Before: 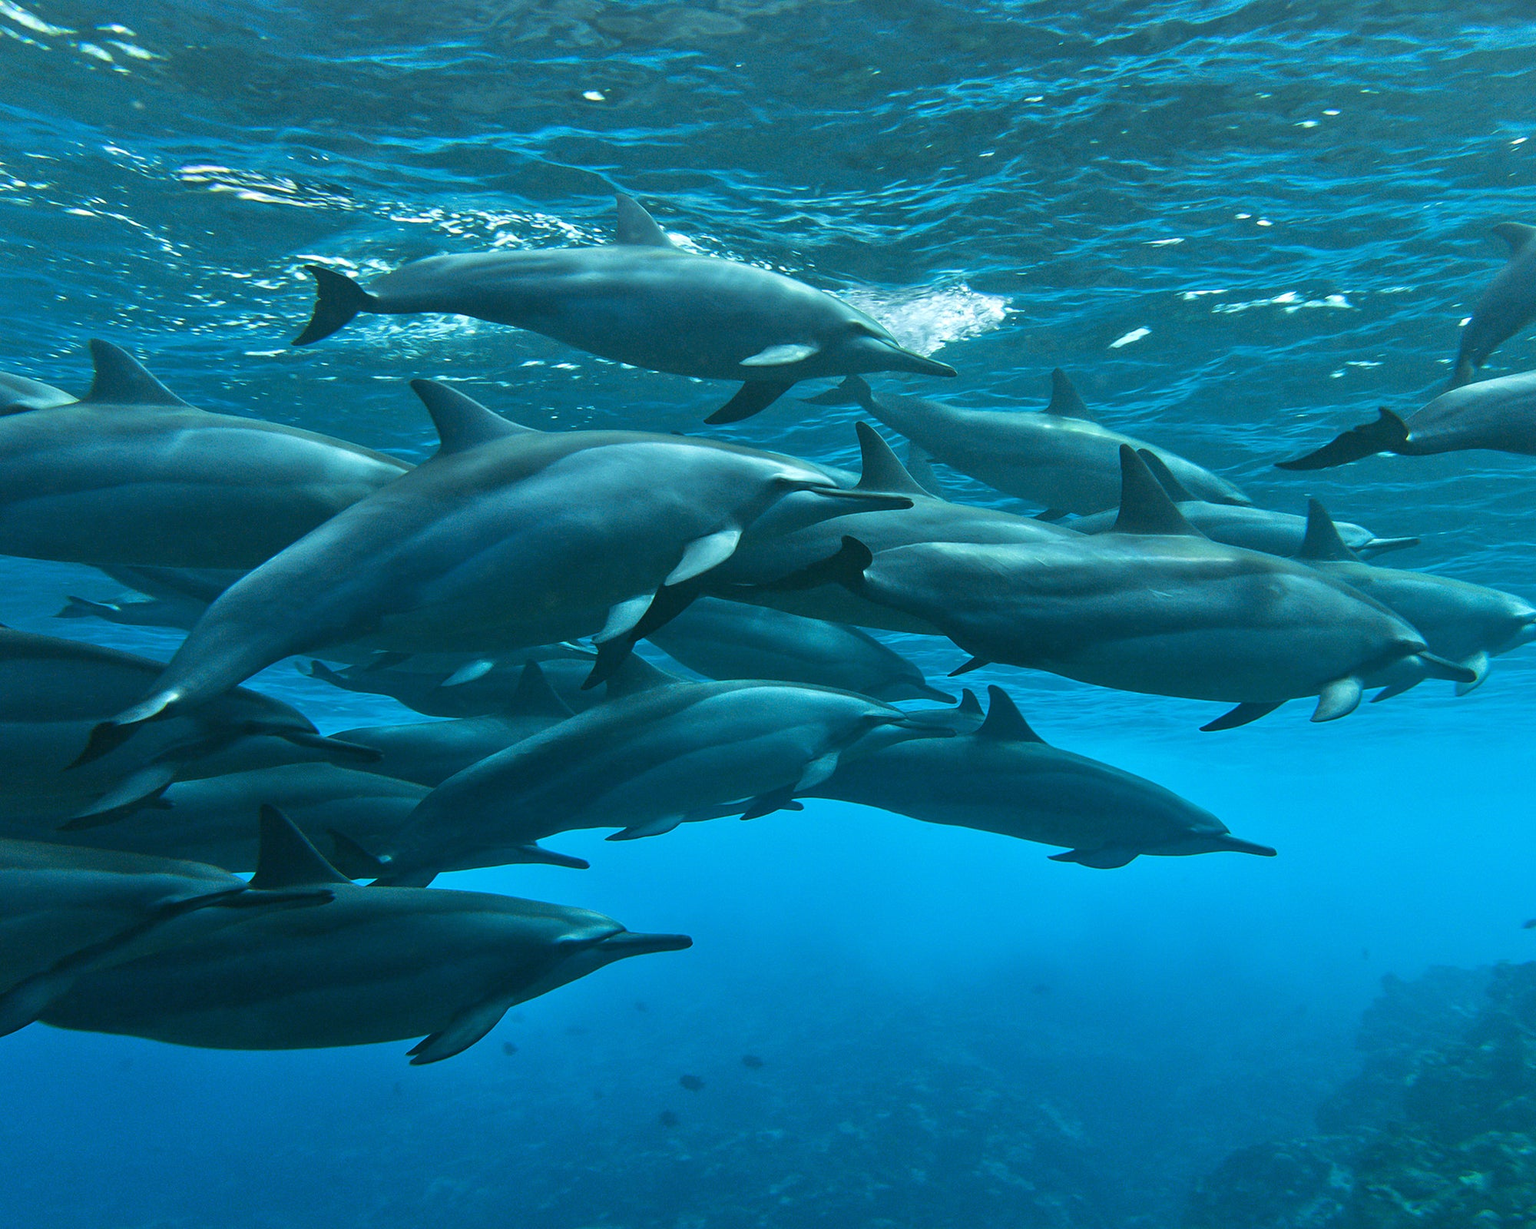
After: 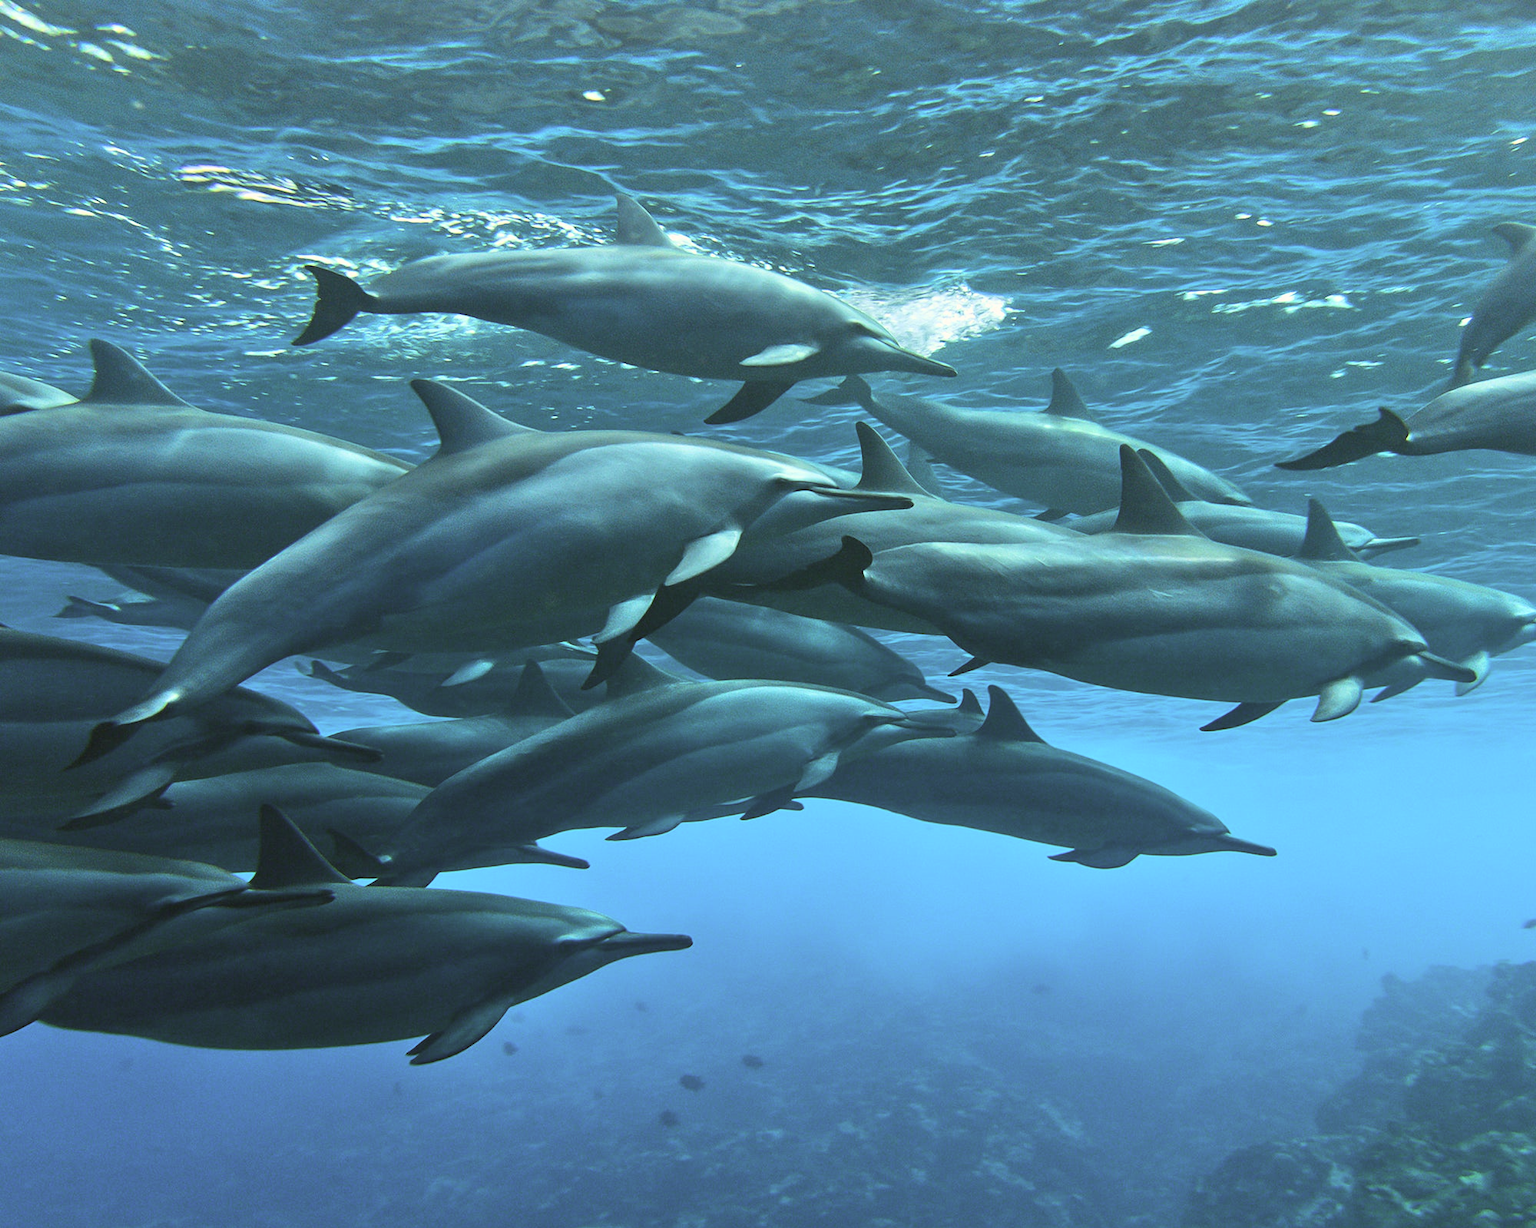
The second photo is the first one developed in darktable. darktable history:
contrast brightness saturation: contrast 0.197, brightness 0.152, saturation 0.141
color correction: highlights a* 6.63, highlights b* 8.09, shadows a* 6.54, shadows b* 7.22, saturation 0.909
